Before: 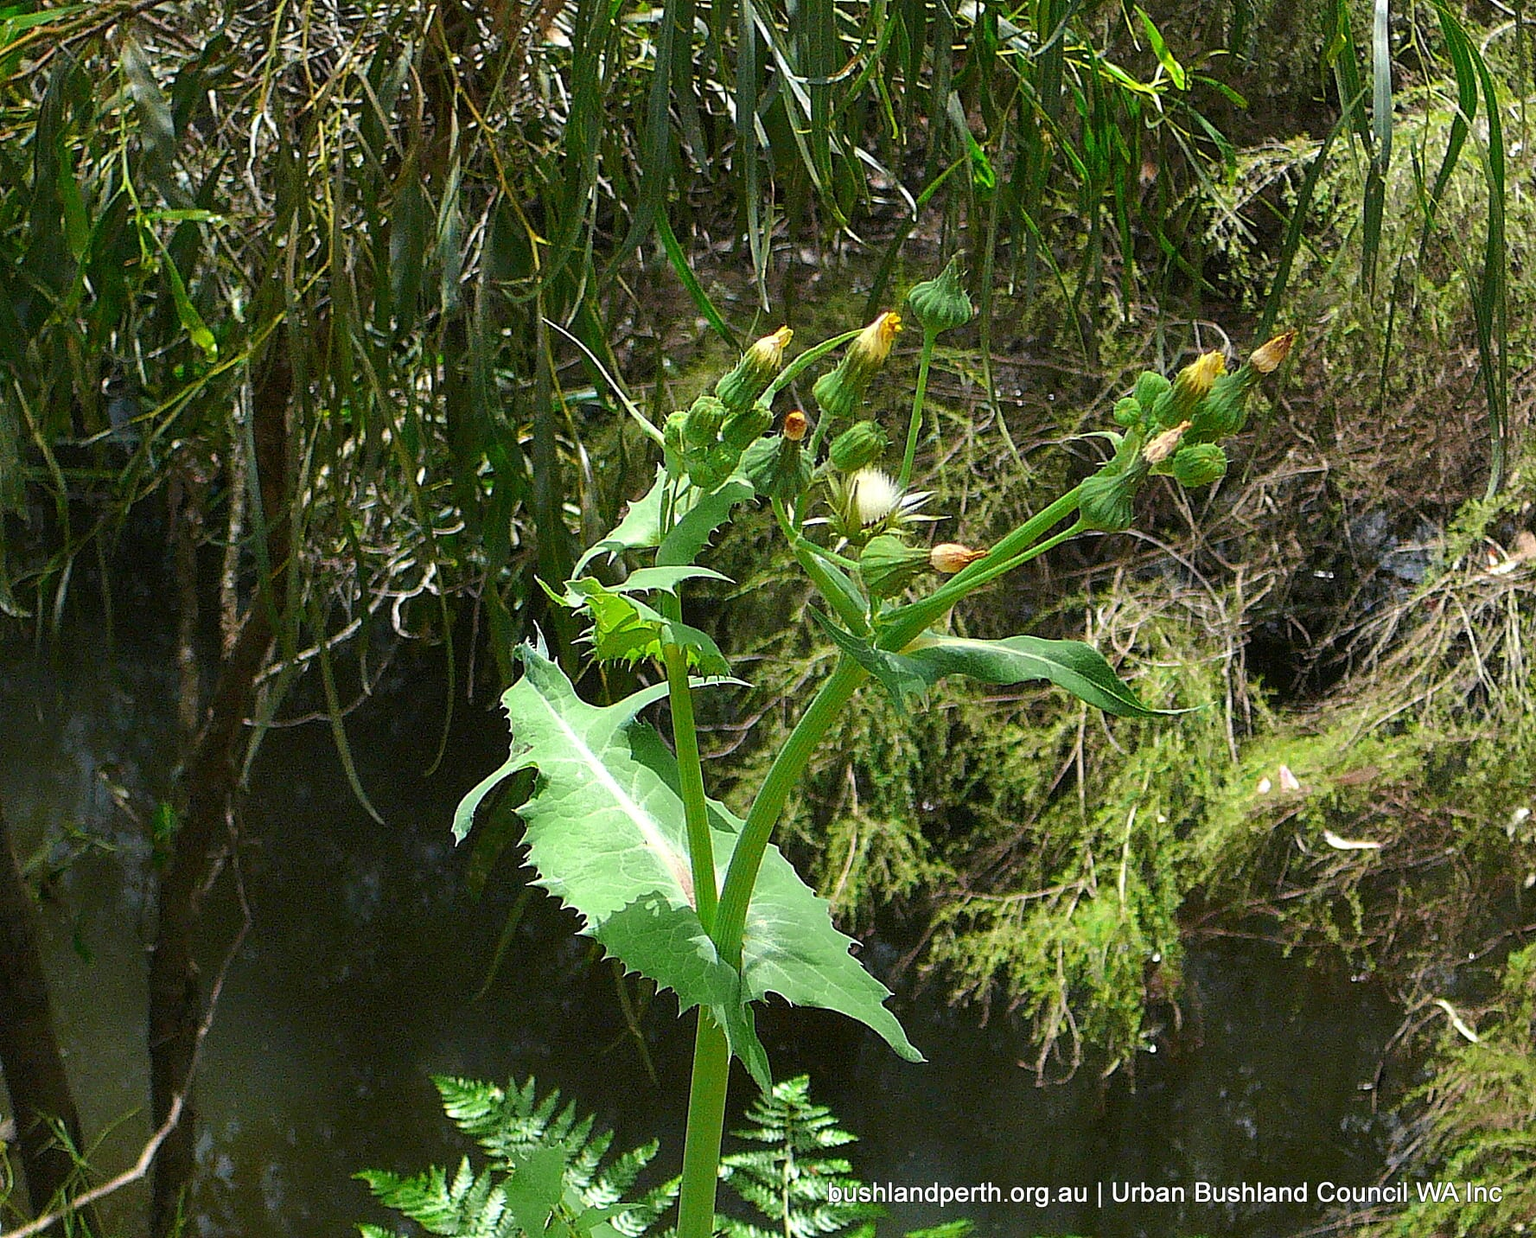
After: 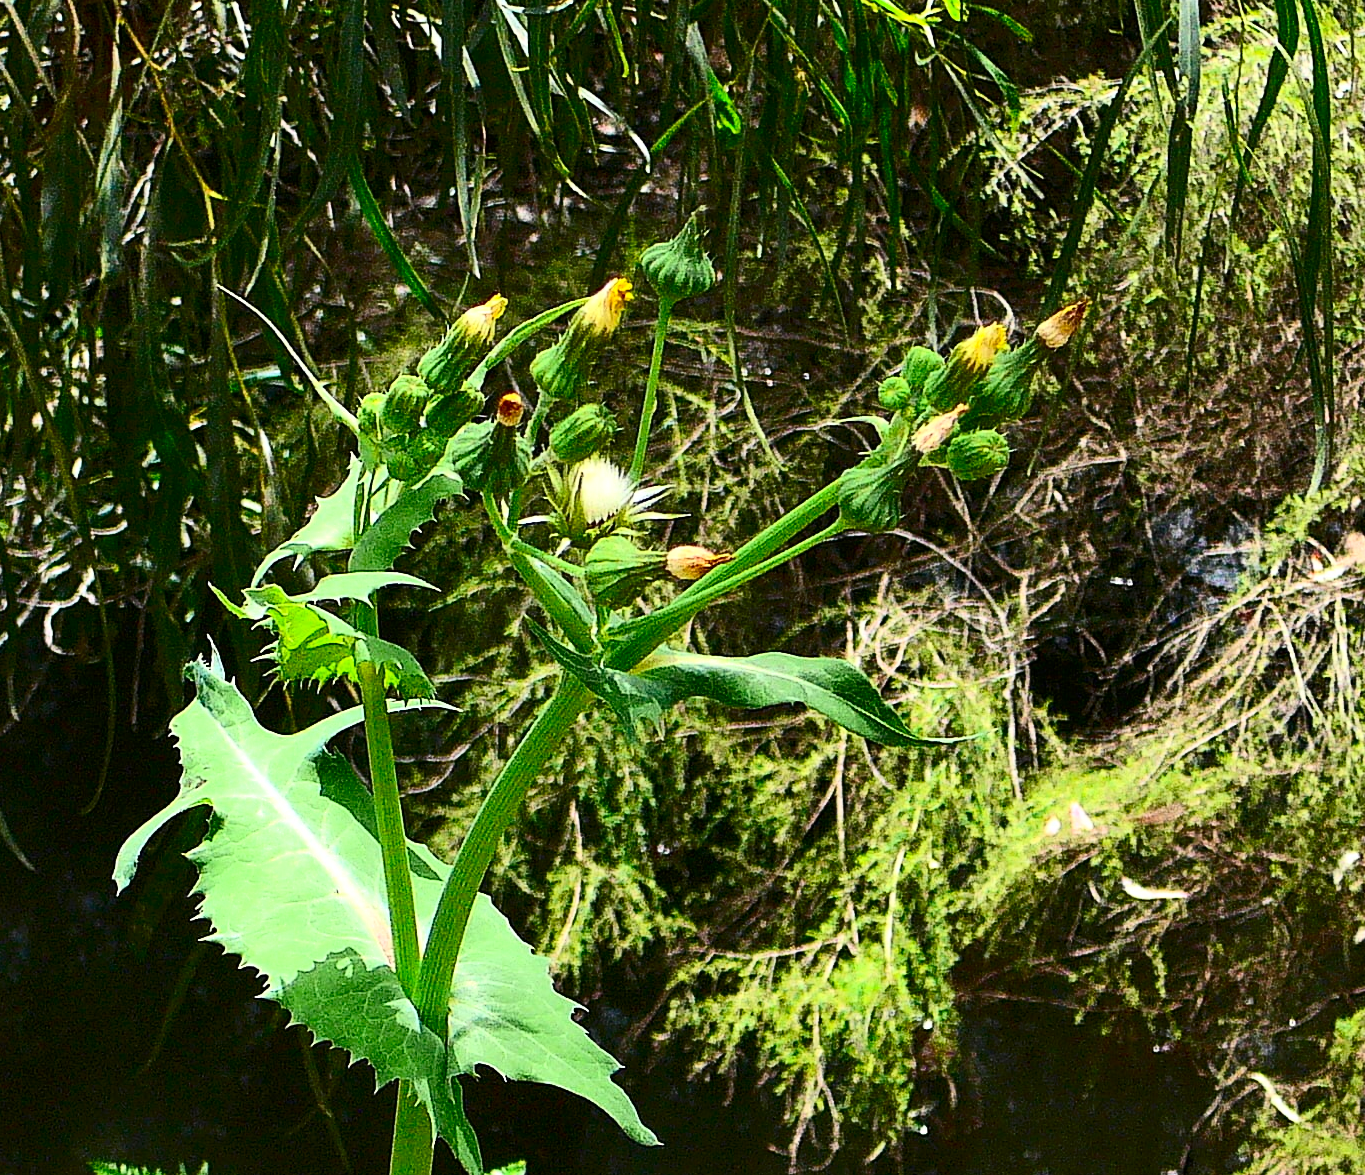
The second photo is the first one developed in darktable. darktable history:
crop: left 23.095%, top 5.827%, bottom 11.854%
contrast brightness saturation: contrast 0.4, brightness 0.05, saturation 0.25
